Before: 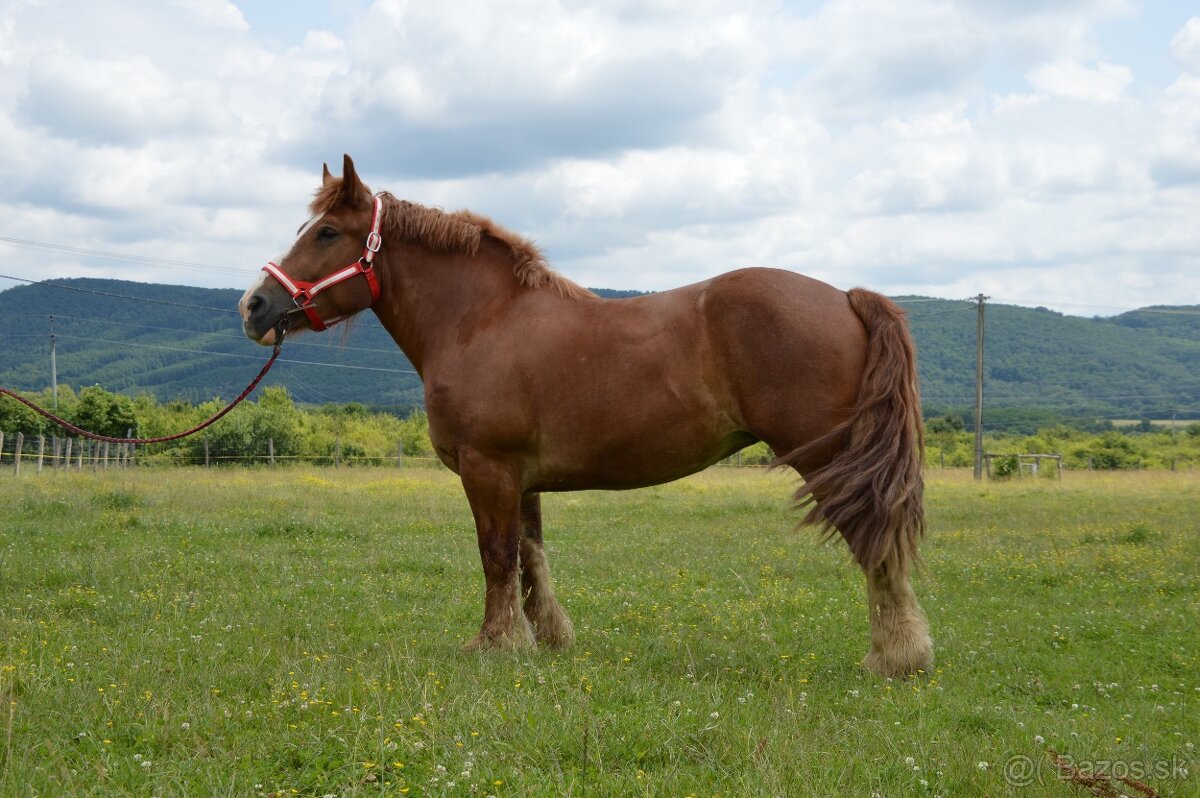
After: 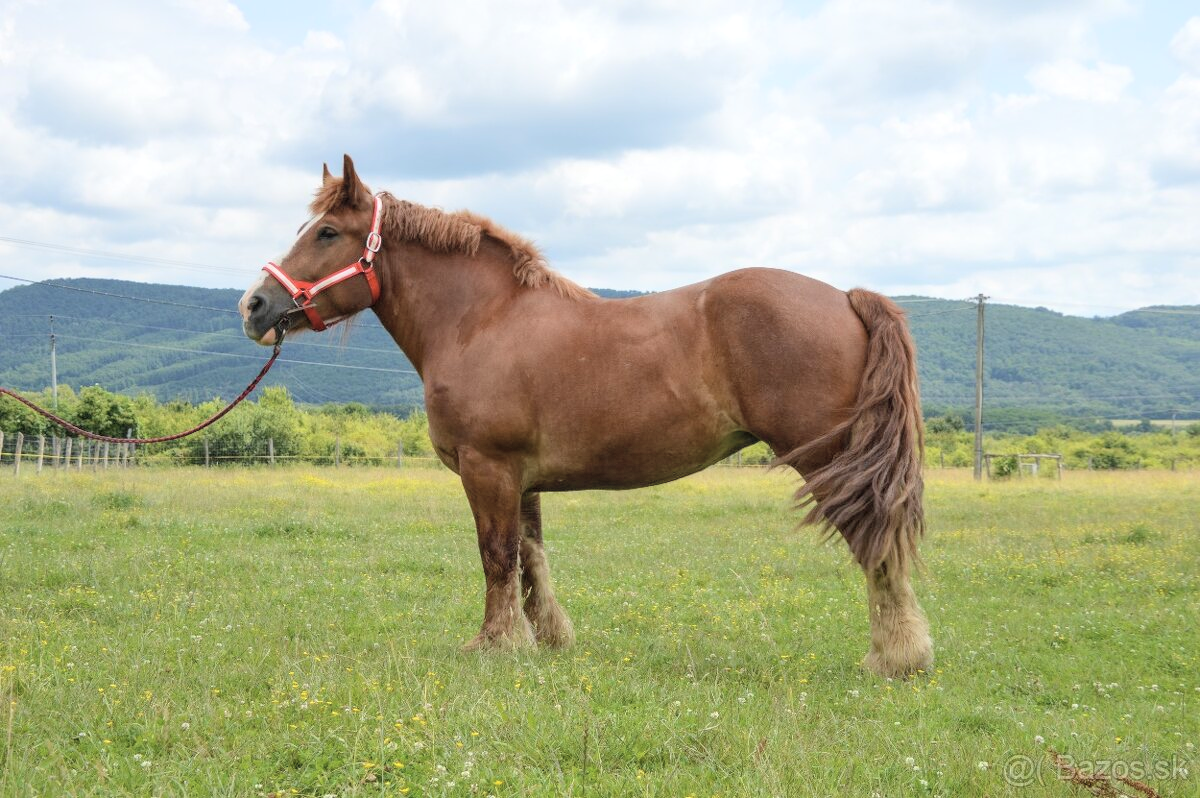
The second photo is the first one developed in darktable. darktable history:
global tonemap: drago (0.7, 100)
local contrast: on, module defaults
exposure: exposure 0.236 EV, compensate highlight preservation false
